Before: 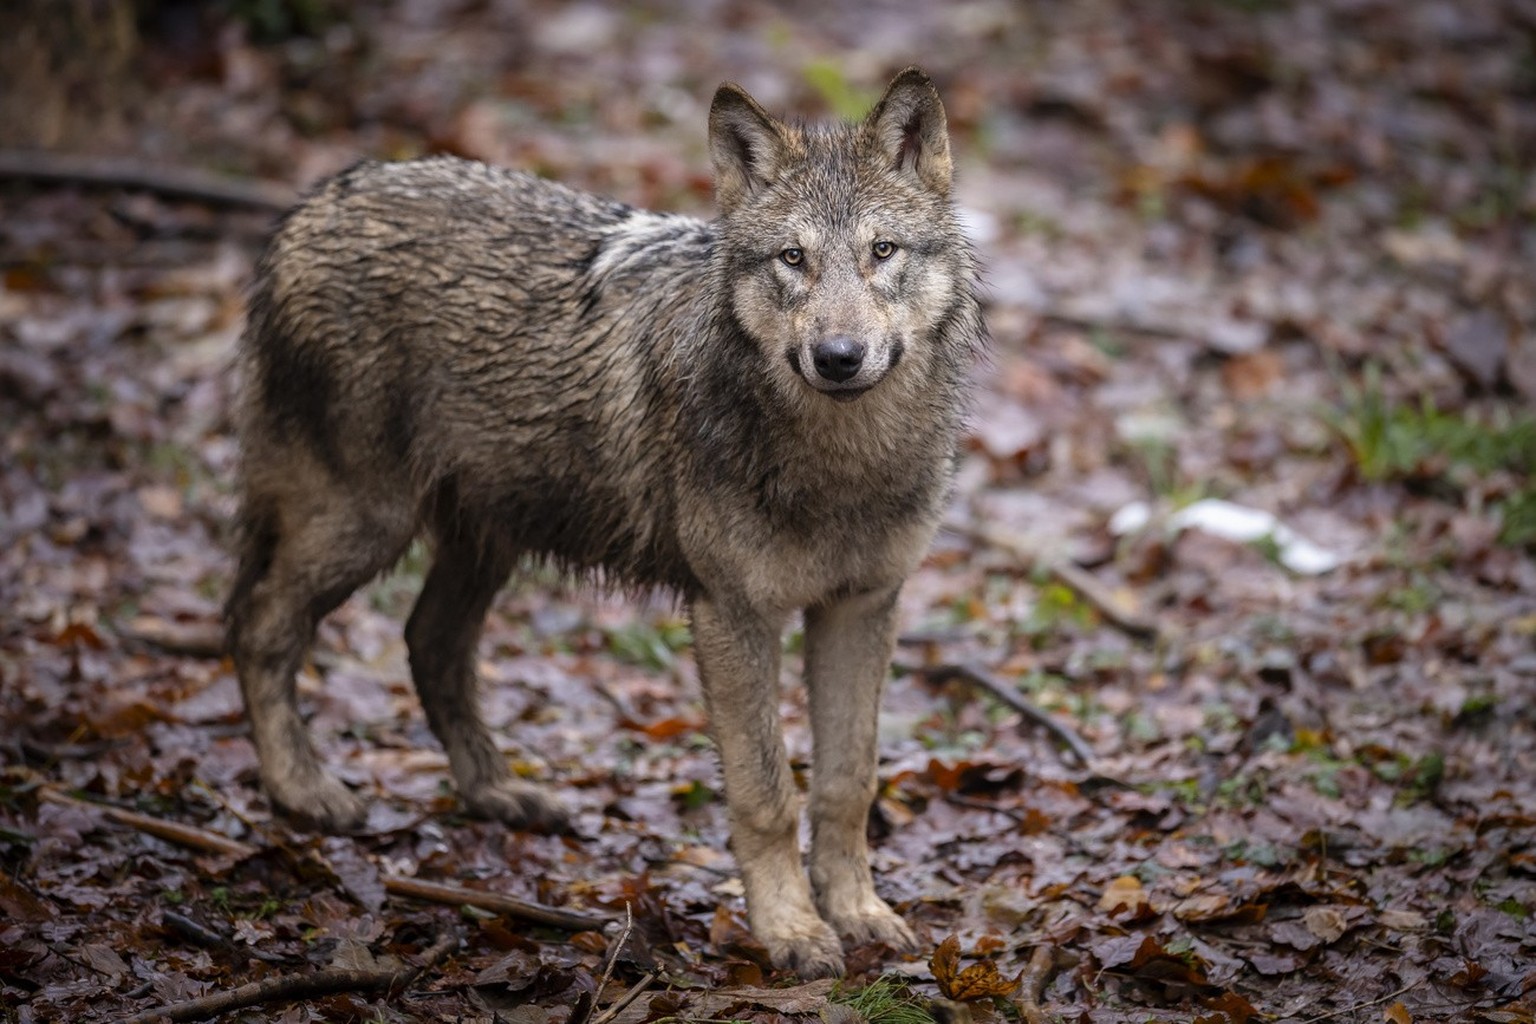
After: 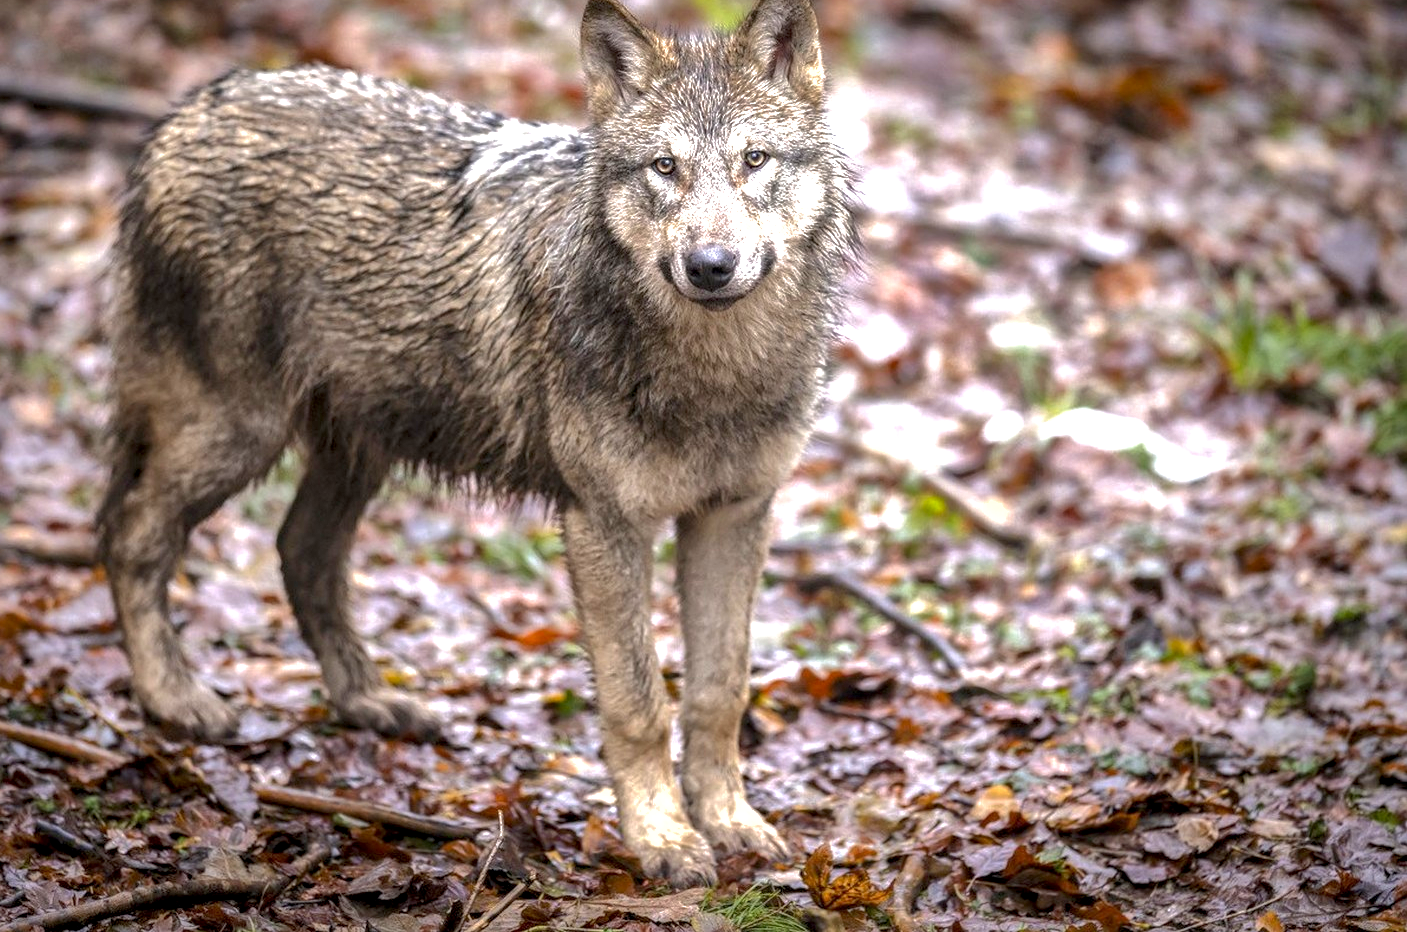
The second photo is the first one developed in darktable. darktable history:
exposure: black level correction 0.002, exposure 1.31 EV, compensate highlight preservation false
local contrast: on, module defaults
crop and rotate: left 8.398%, top 8.909%
shadows and highlights: shadows 40.03, highlights -59.93
